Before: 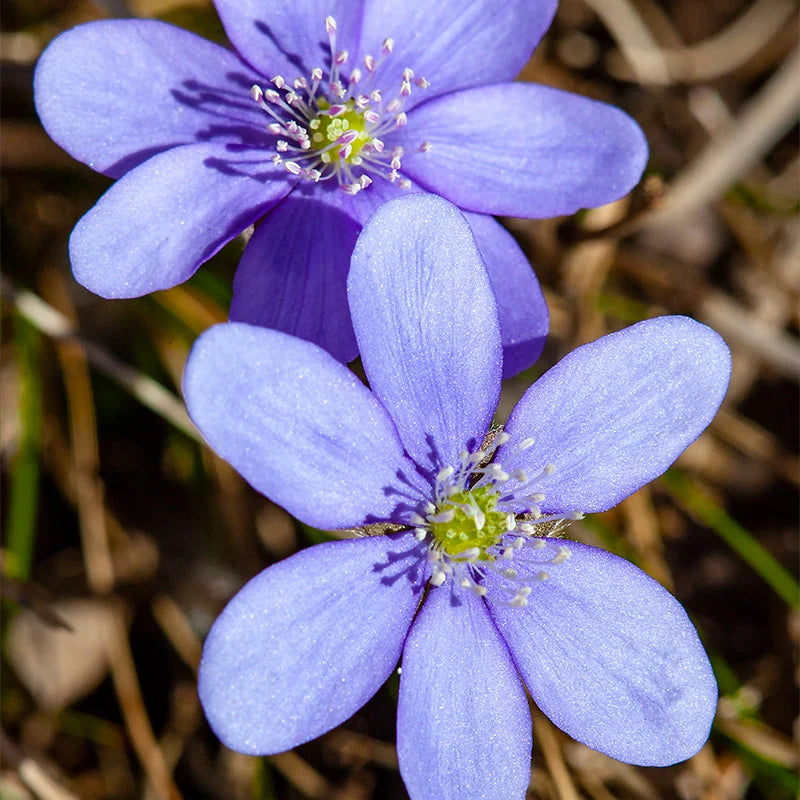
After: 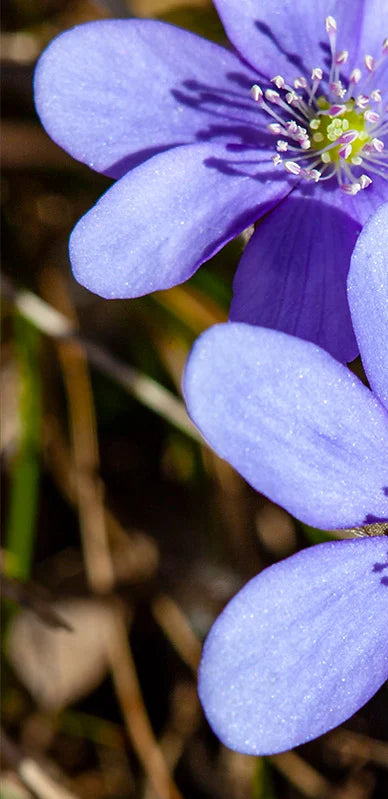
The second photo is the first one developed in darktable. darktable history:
crop and rotate: left 0.034%, top 0%, right 51.421%
